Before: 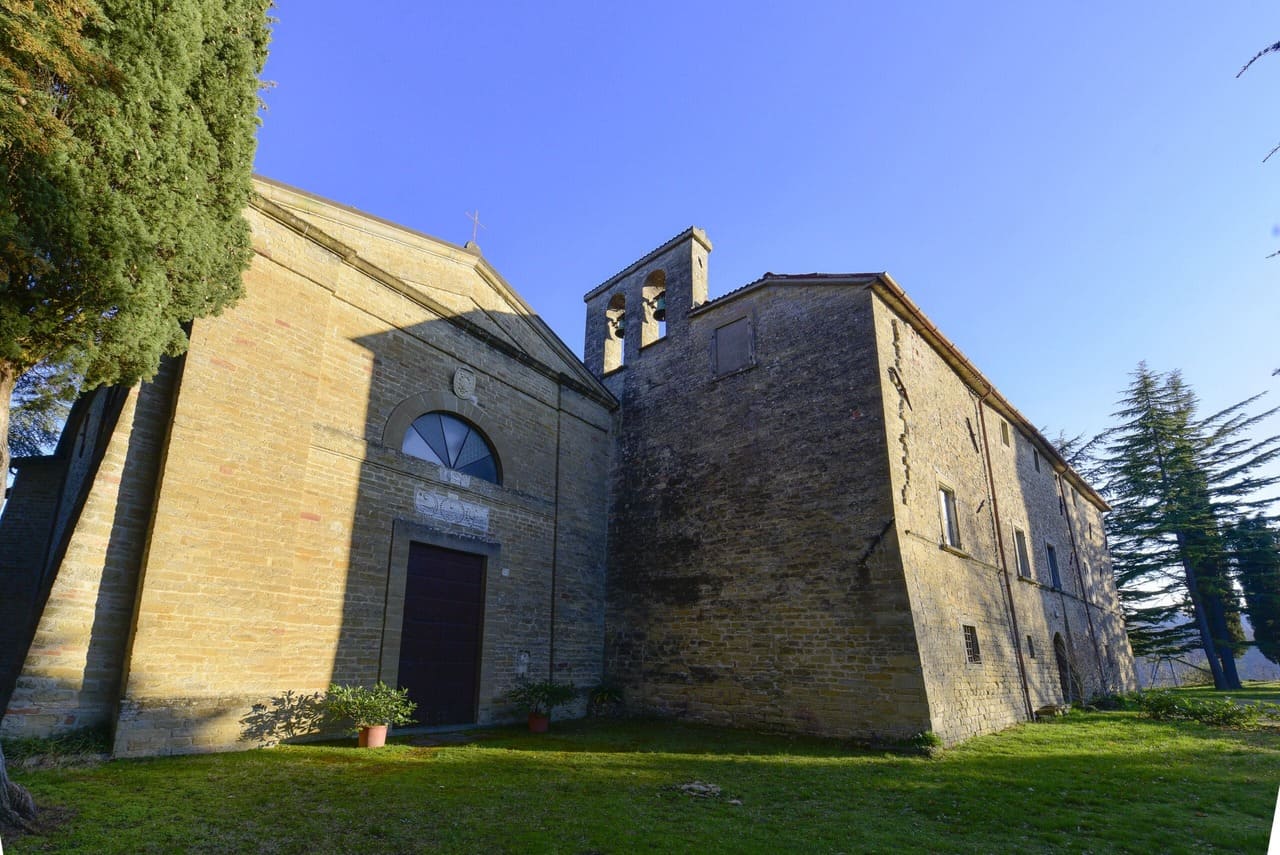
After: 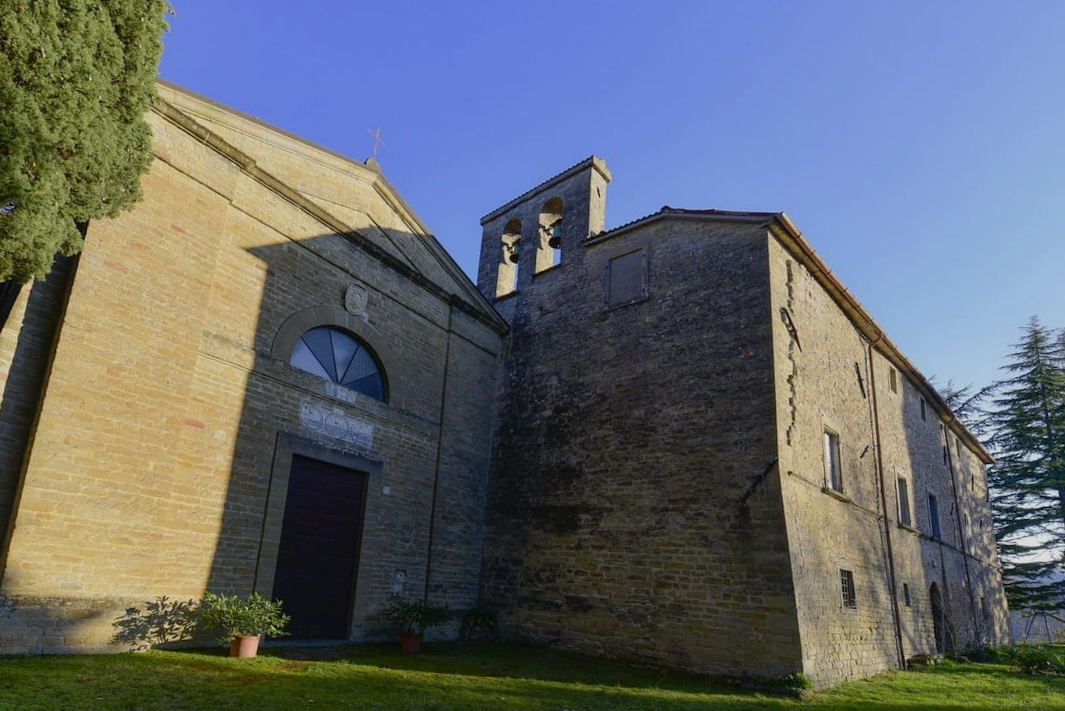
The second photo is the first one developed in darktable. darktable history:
crop and rotate: angle -3.27°, left 5.211%, top 5.211%, right 4.607%, bottom 4.607%
exposure: exposure -0.492 EV, compensate highlight preservation false
bloom: size 5%, threshold 95%, strength 15%
